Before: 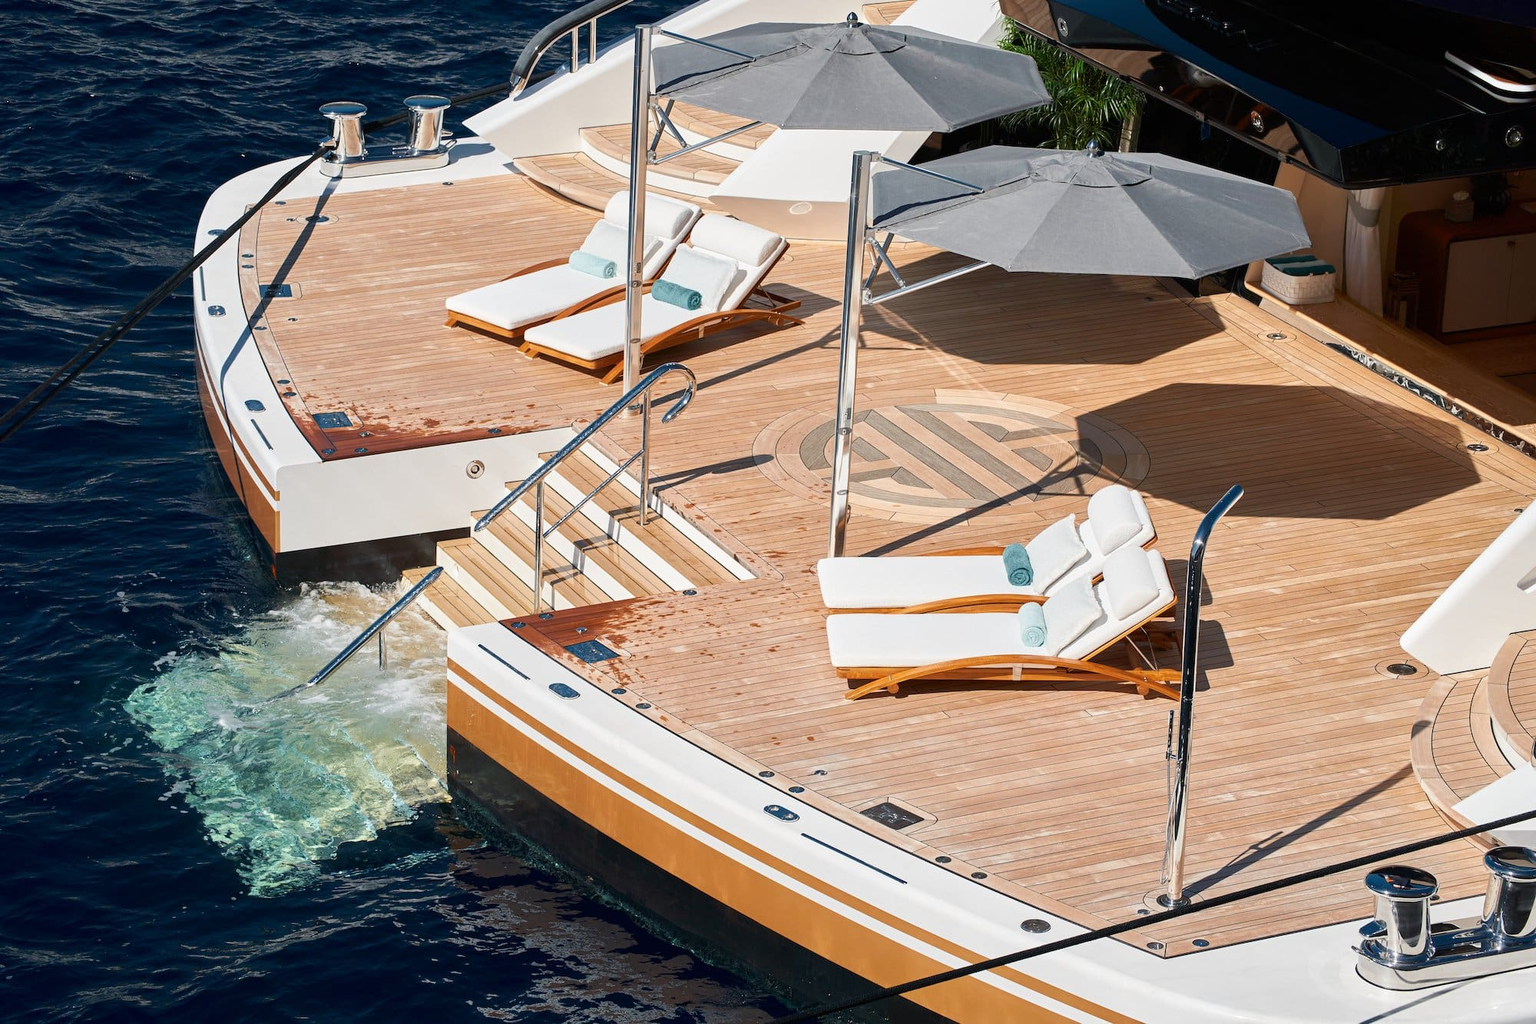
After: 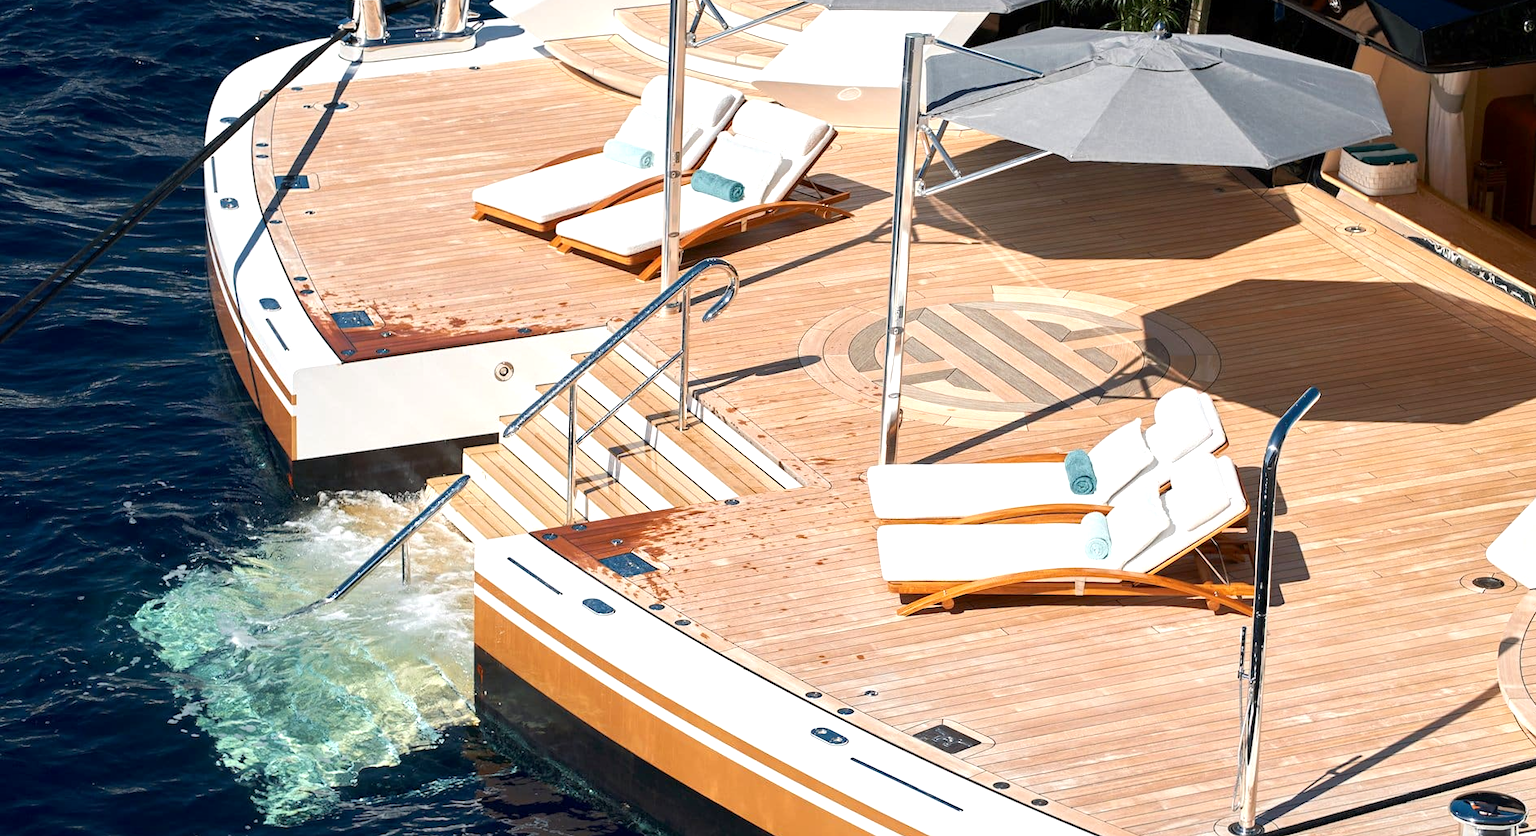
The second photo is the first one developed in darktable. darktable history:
exposure: black level correction 0.001, exposure 0.498 EV, compensate exposure bias true, compensate highlight preservation false
crop and rotate: angle 0.048°, top 11.696%, right 5.719%, bottom 11.299%
